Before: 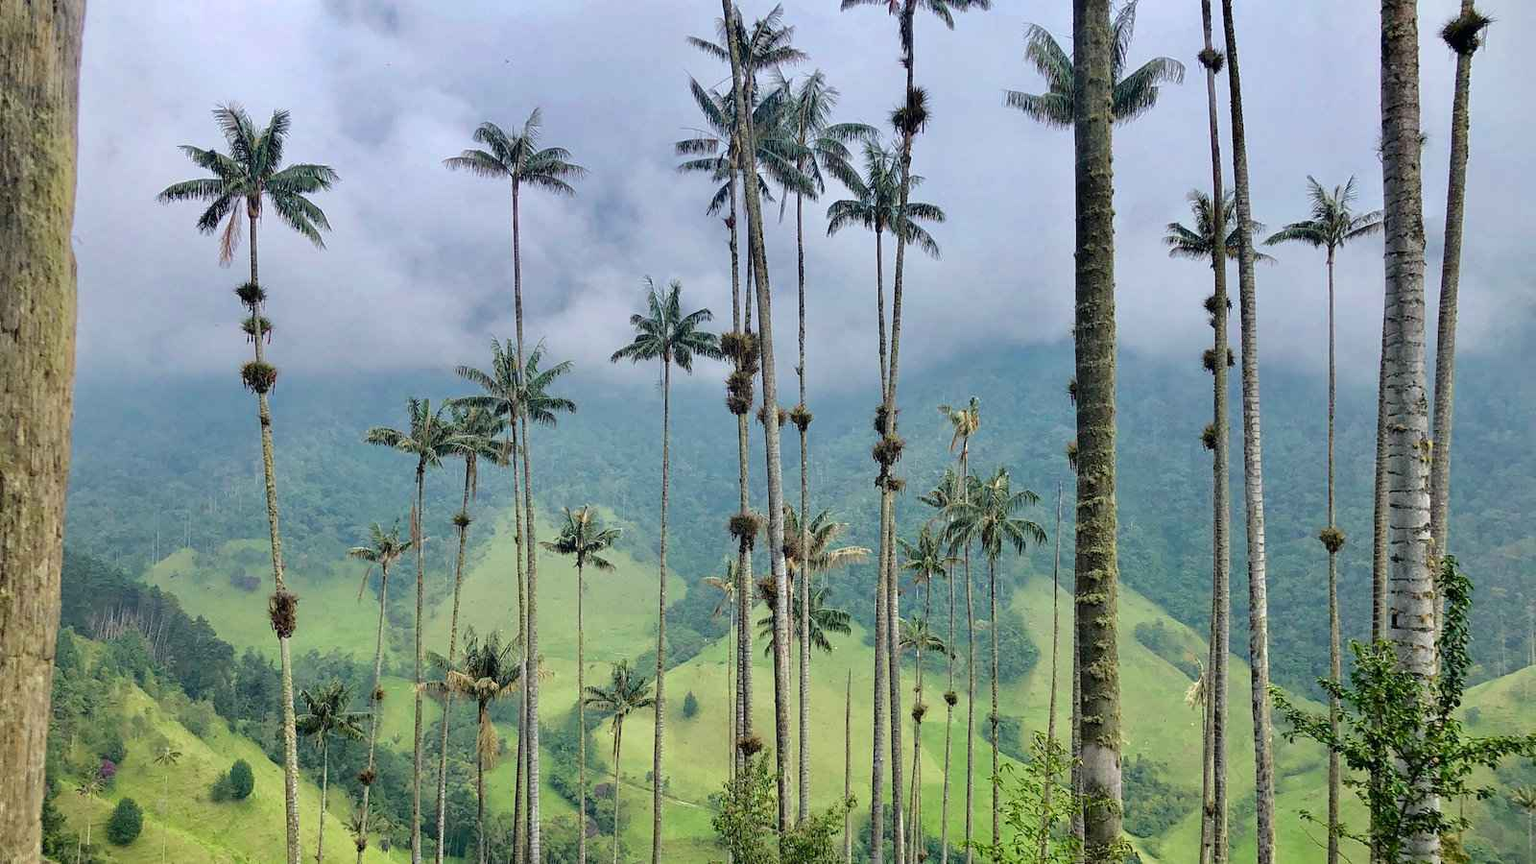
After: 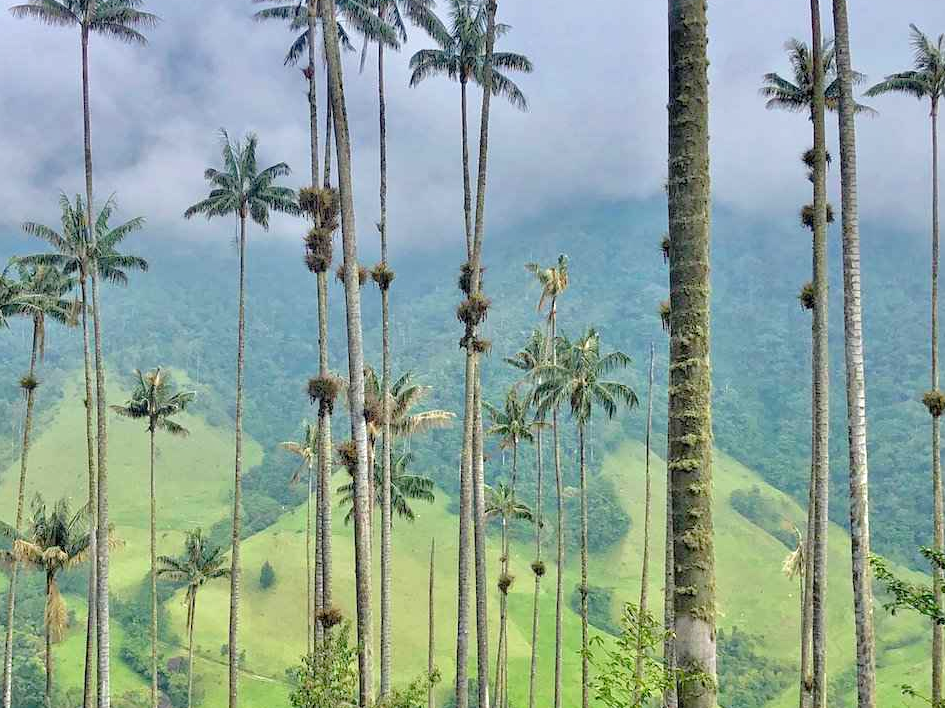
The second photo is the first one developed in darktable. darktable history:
crop and rotate: left 28.256%, top 17.734%, right 12.656%, bottom 3.573%
tone equalizer: -7 EV 0.15 EV, -6 EV 0.6 EV, -5 EV 1.15 EV, -4 EV 1.33 EV, -3 EV 1.15 EV, -2 EV 0.6 EV, -1 EV 0.15 EV, mask exposure compensation -0.5 EV
base curve: preserve colors none
